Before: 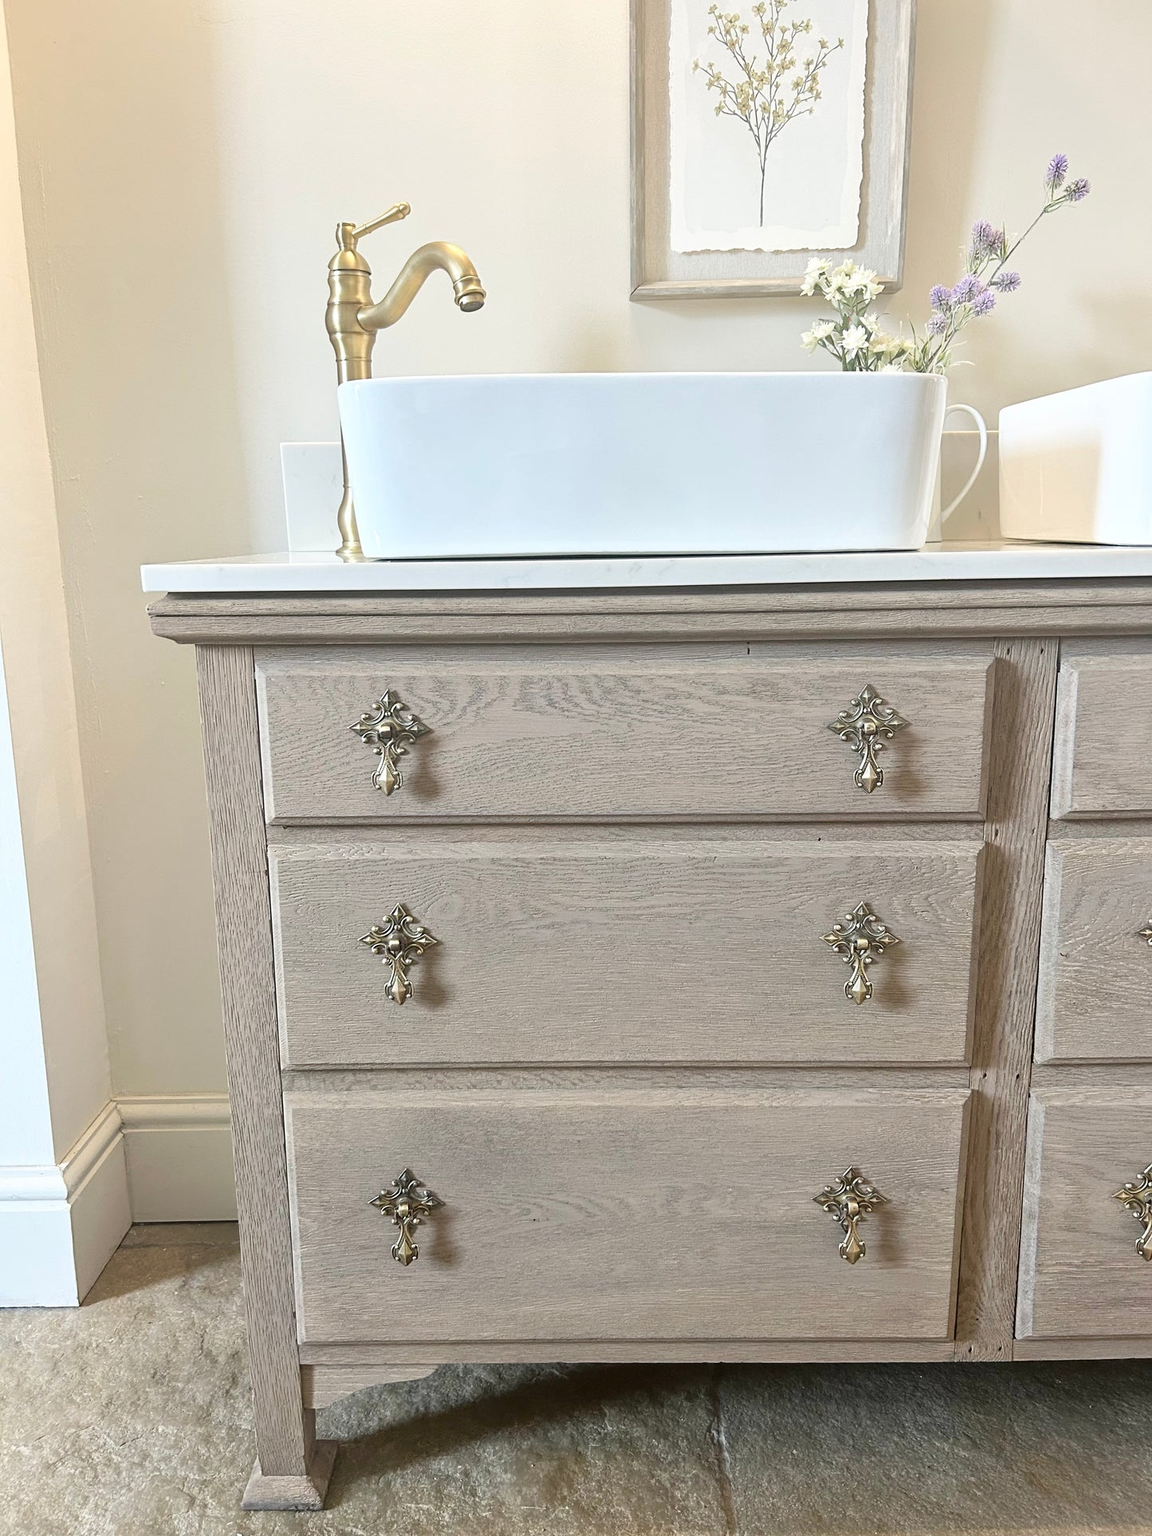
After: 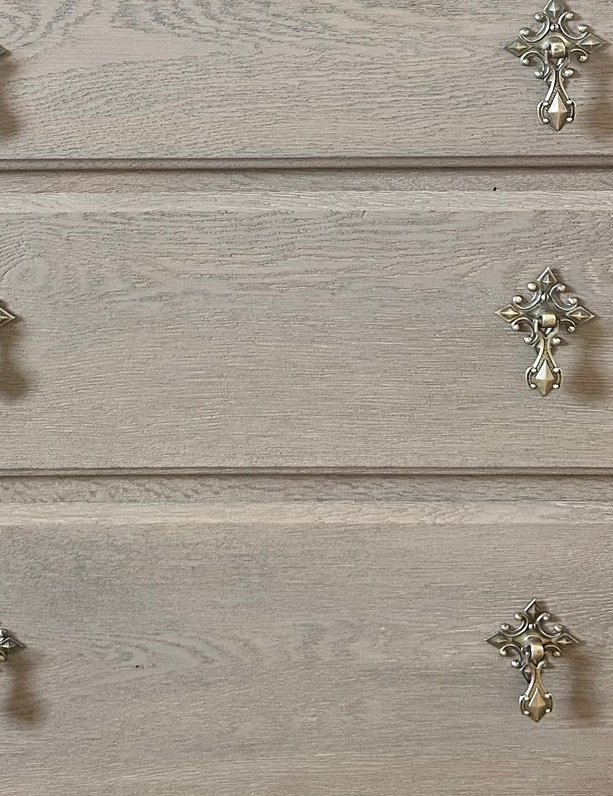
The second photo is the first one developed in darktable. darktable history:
crop: left 36.925%, top 44.853%, right 20.621%, bottom 13.809%
